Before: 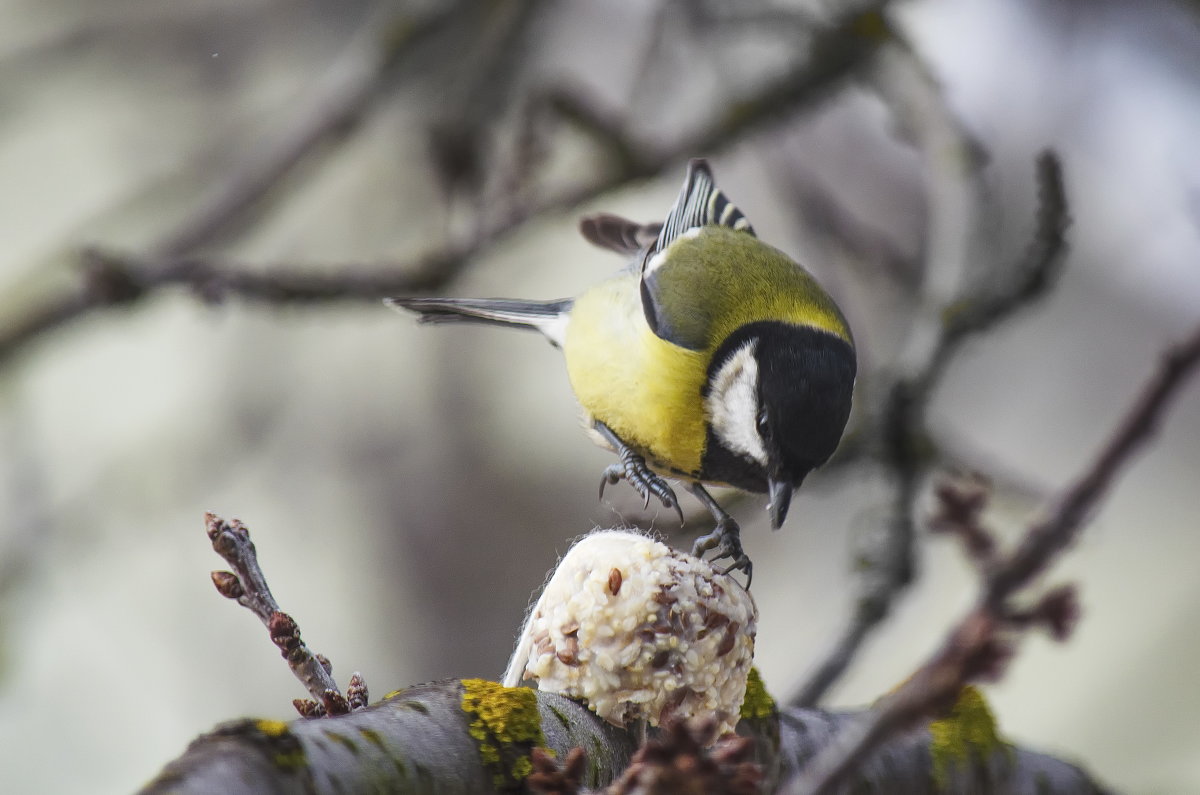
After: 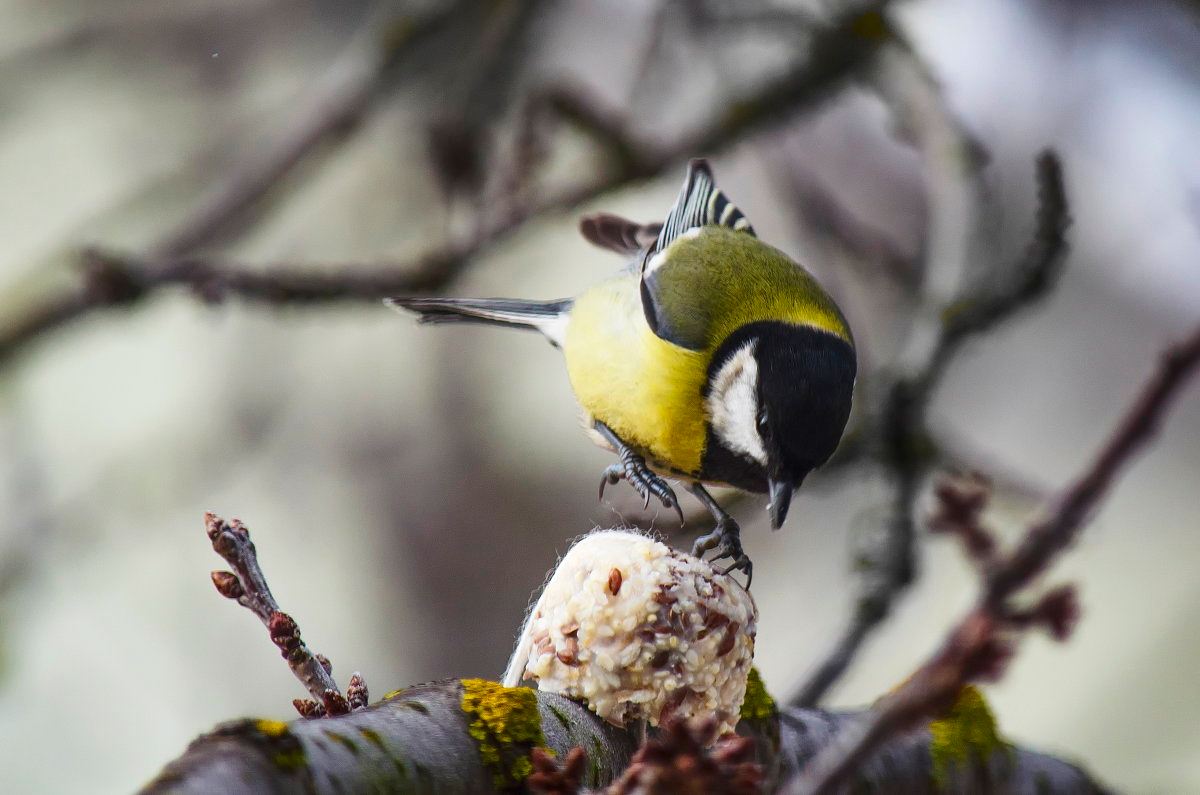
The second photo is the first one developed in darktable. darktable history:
contrast brightness saturation: contrast 0.131, brightness -0.055, saturation 0.154
